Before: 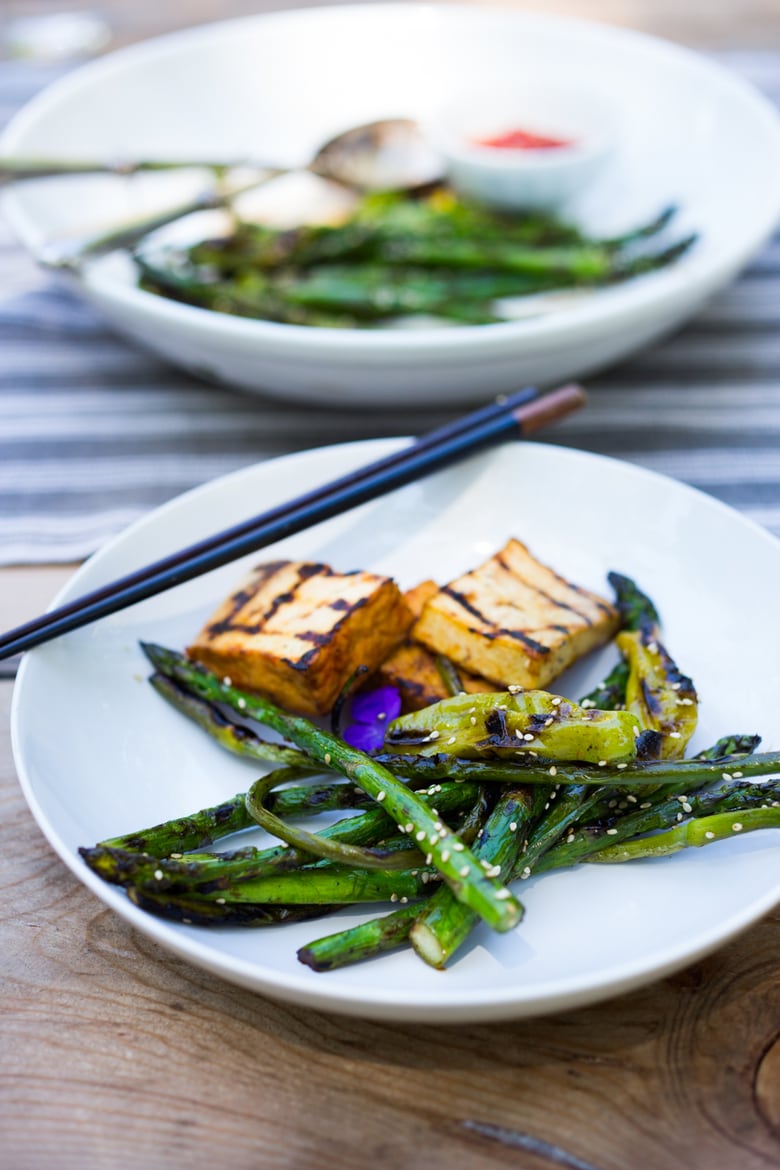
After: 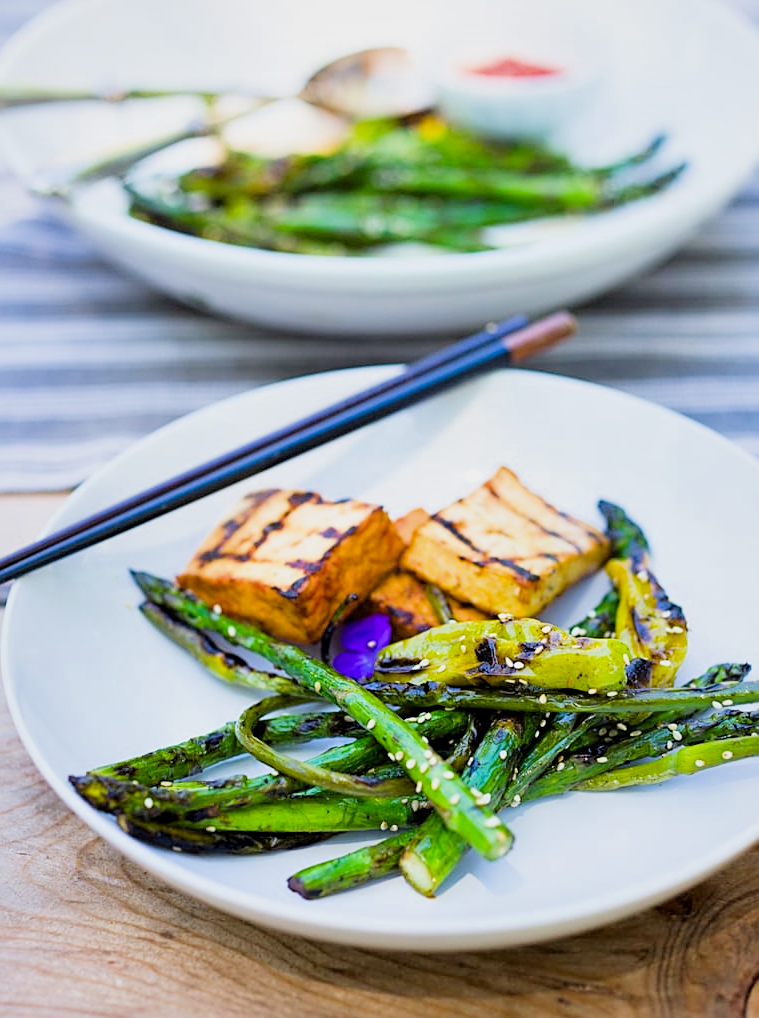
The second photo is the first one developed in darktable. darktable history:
color balance rgb: perceptual saturation grading › global saturation 10.023%, global vibrance 20%
exposure: black level correction 0, exposure 1.288 EV, compensate highlight preservation false
local contrast: mode bilateral grid, contrast 20, coarseness 49, detail 120%, midtone range 0.2
sharpen: on, module defaults
filmic rgb: black relative exposure -7.65 EV, white relative exposure 4.56 EV, hardness 3.61
shadows and highlights: shadows 25.76, white point adjustment -2.92, highlights -29.72
crop: left 1.398%, top 6.173%, right 1.262%, bottom 6.811%
